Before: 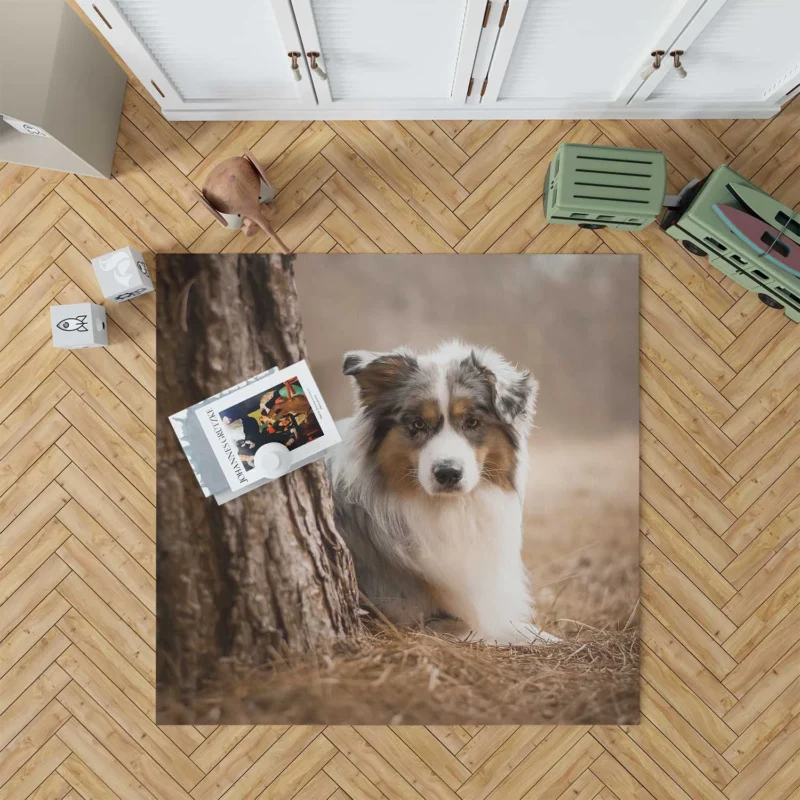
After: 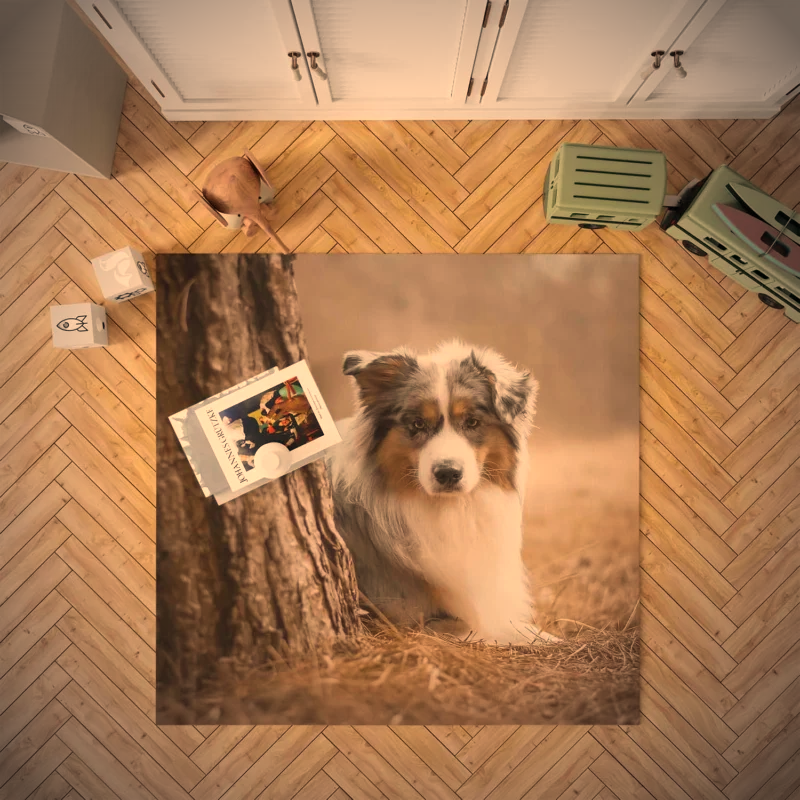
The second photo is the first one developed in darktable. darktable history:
vignetting: fall-off start 67.5%, fall-off radius 67.23%, brightness -0.813, automatic ratio true
white balance: red 1.123, blue 0.83
color correction: highlights a* 11.96, highlights b* 11.58
